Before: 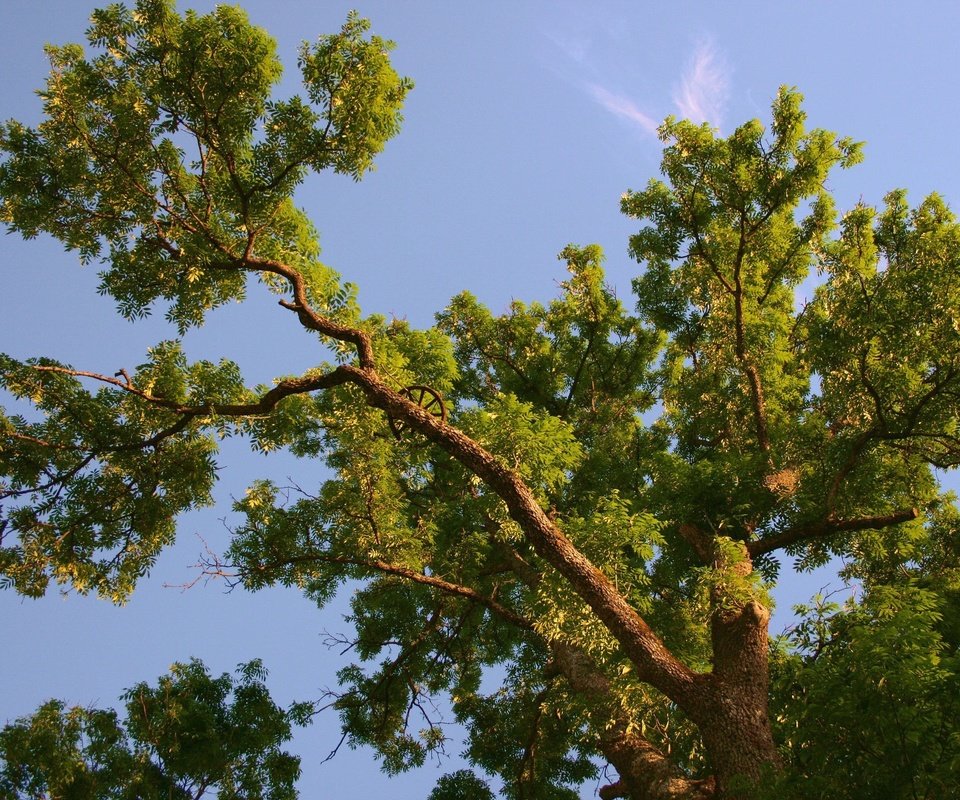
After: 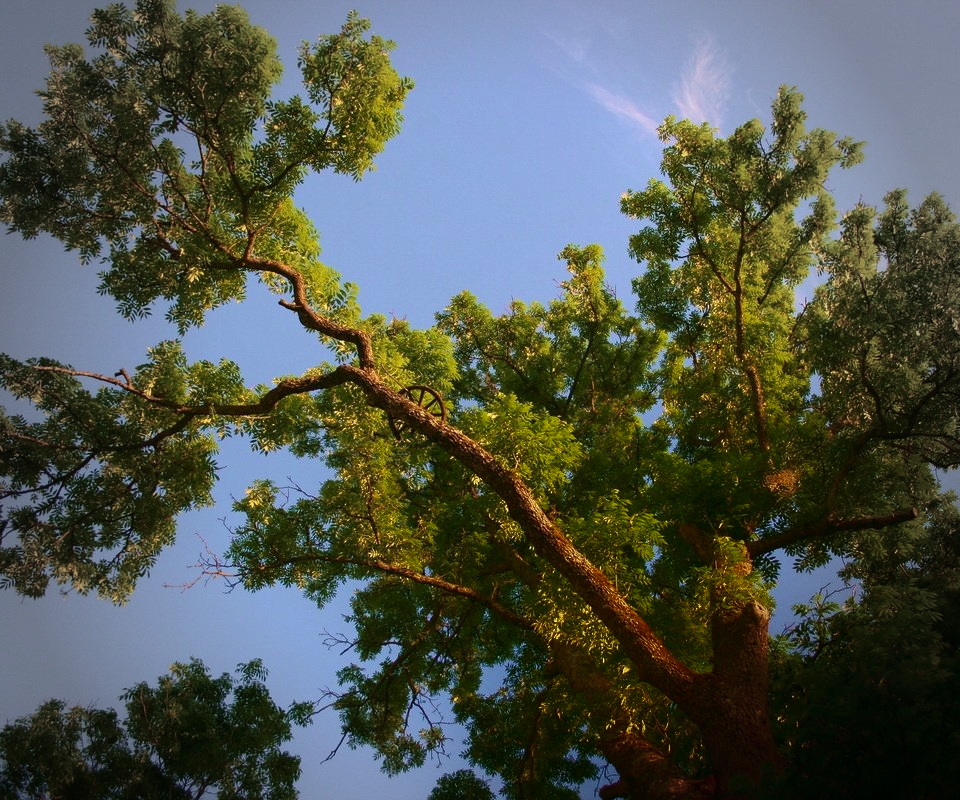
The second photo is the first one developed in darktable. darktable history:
vignetting: fall-off start 64.45%, width/height ratio 0.887
velvia: on, module defaults
shadows and highlights: shadows -87.87, highlights -36.33, soften with gaussian
